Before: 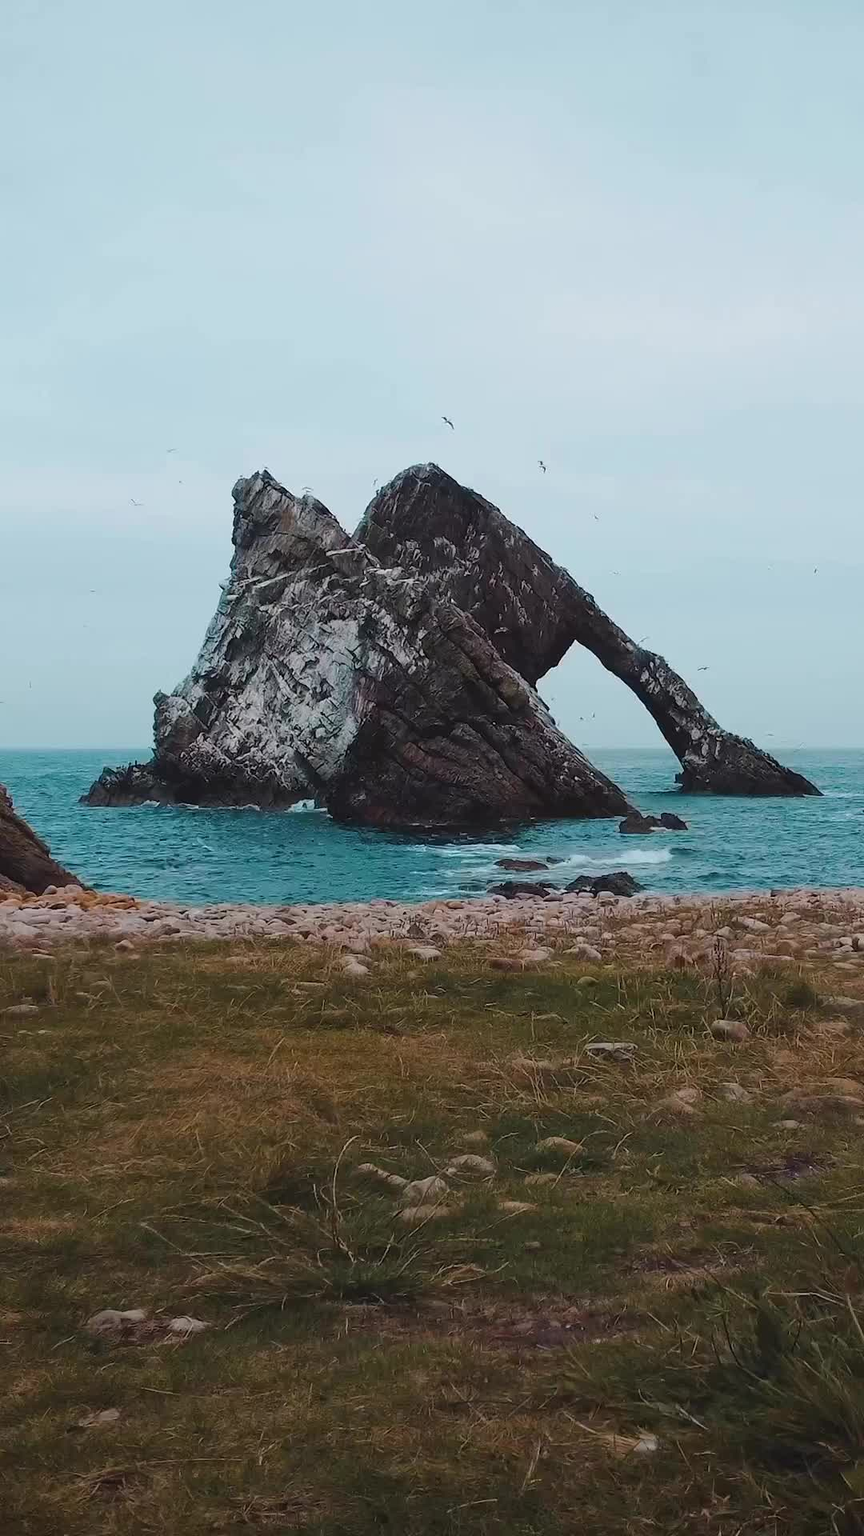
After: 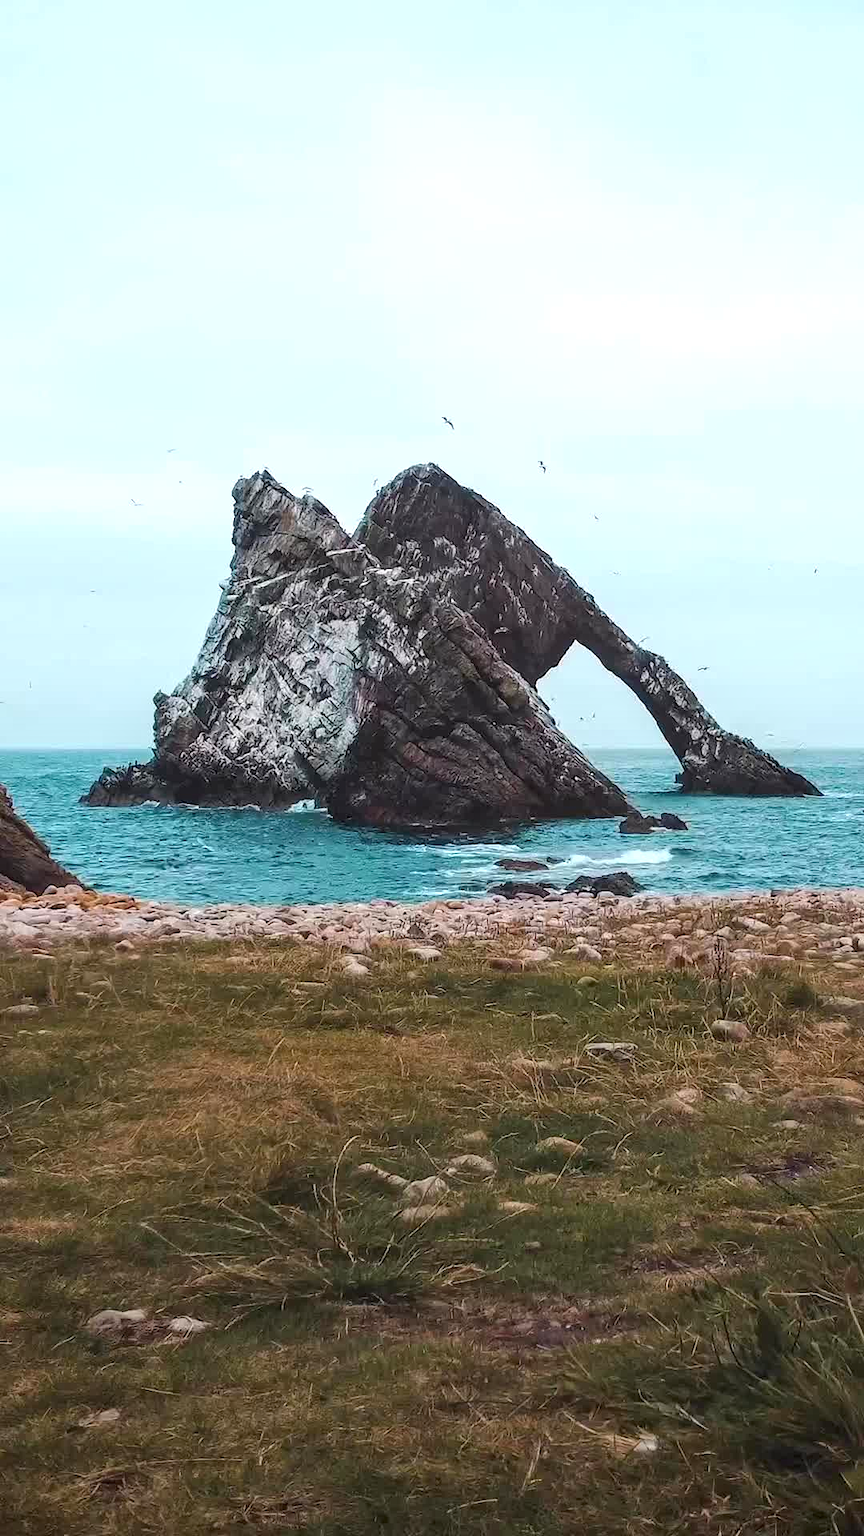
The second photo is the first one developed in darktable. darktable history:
local contrast: detail 130%
exposure: black level correction 0.001, exposure 0.674 EV, compensate highlight preservation false
